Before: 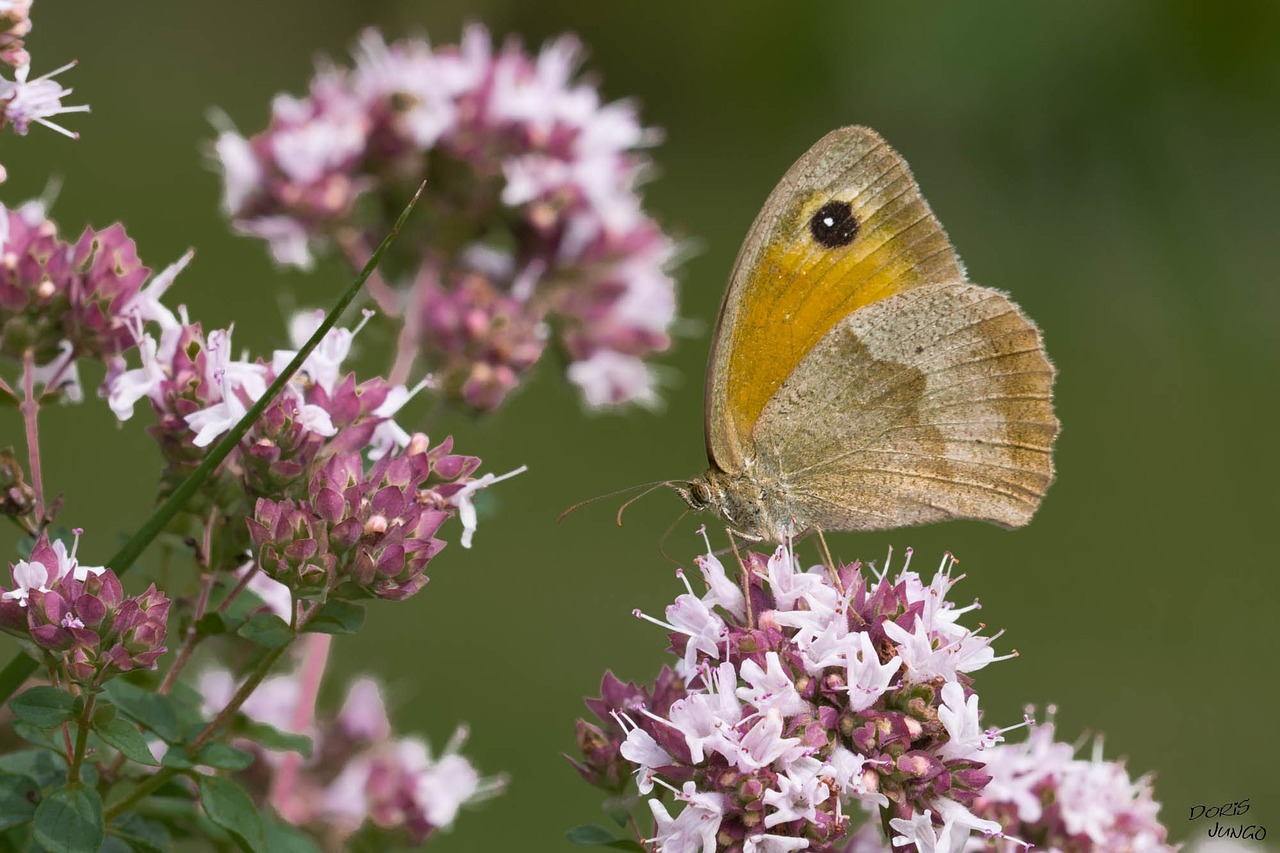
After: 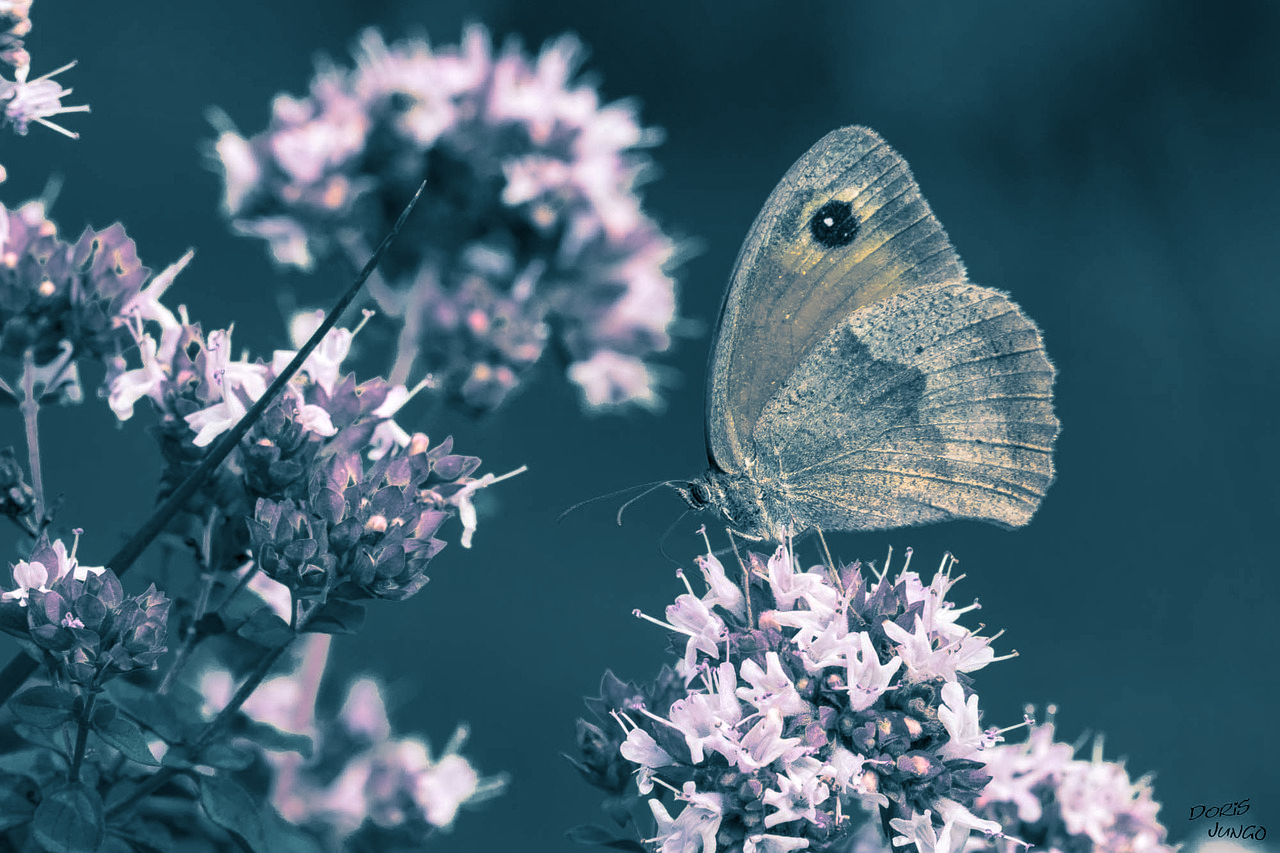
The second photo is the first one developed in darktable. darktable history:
tone equalizer: on, module defaults
local contrast: on, module defaults
split-toning: shadows › hue 212.4°, balance -70
